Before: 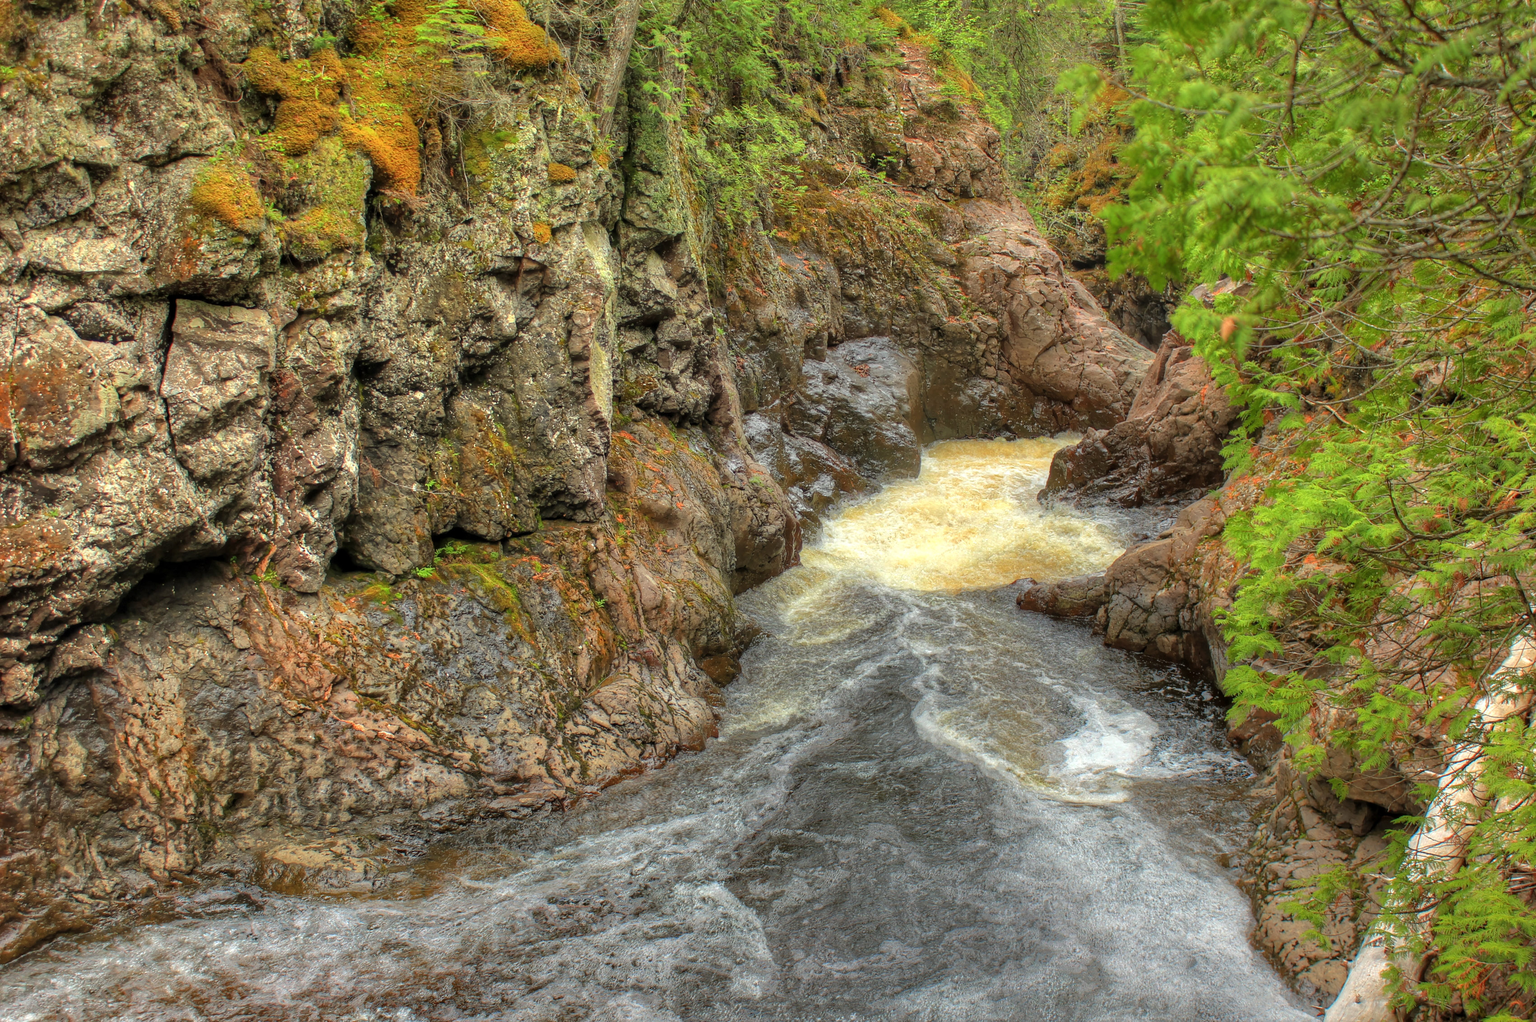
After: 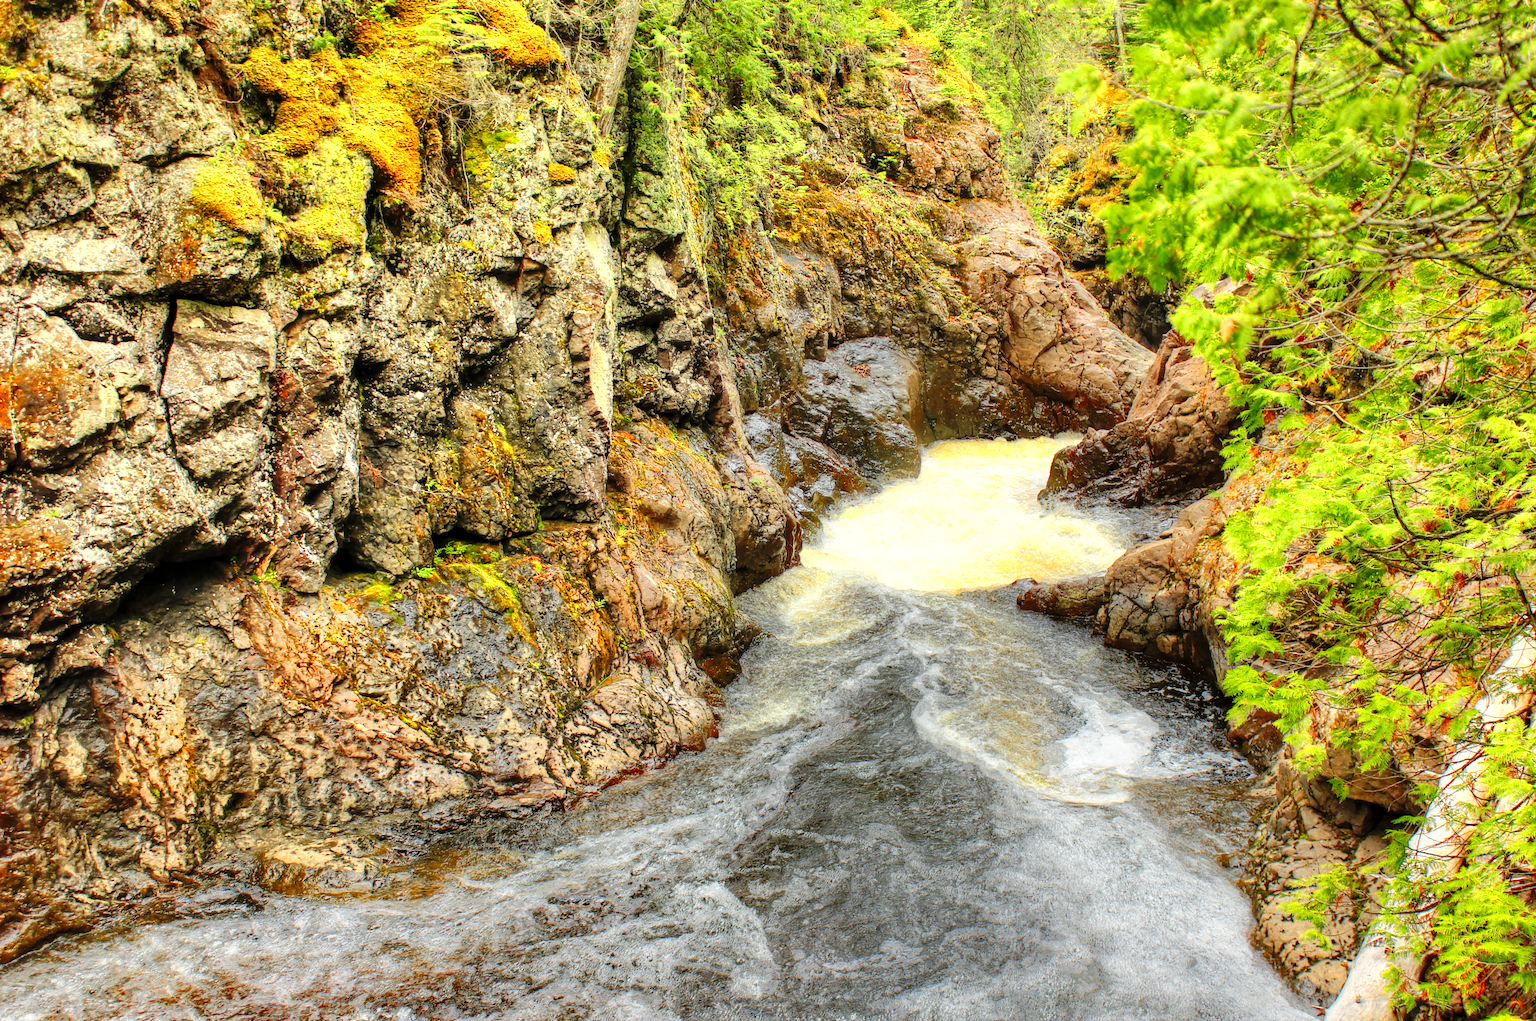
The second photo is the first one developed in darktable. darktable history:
base curve: curves: ch0 [(0, 0) (0.036, 0.025) (0.121, 0.166) (0.206, 0.329) (0.605, 0.79) (1, 1)], preserve colors none
color zones: curves: ch0 [(0.004, 0.305) (0.261, 0.623) (0.389, 0.399) (0.708, 0.571) (0.947, 0.34)]; ch1 [(0.025, 0.645) (0.229, 0.584) (0.326, 0.551) (0.484, 0.262) (0.757, 0.643)]
